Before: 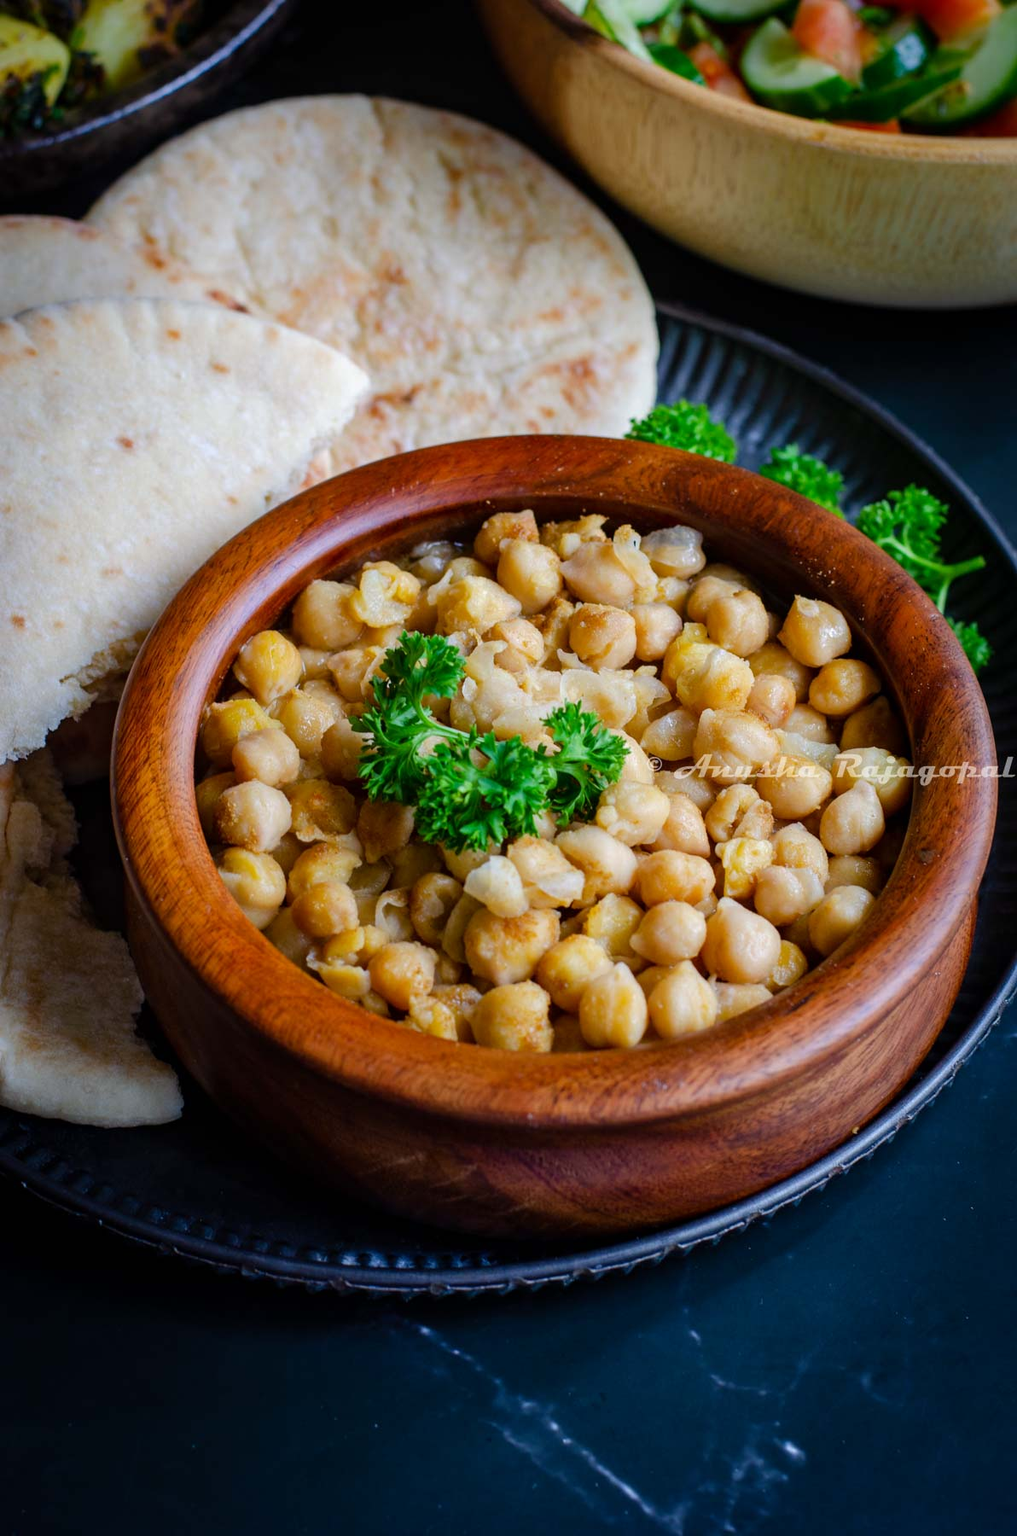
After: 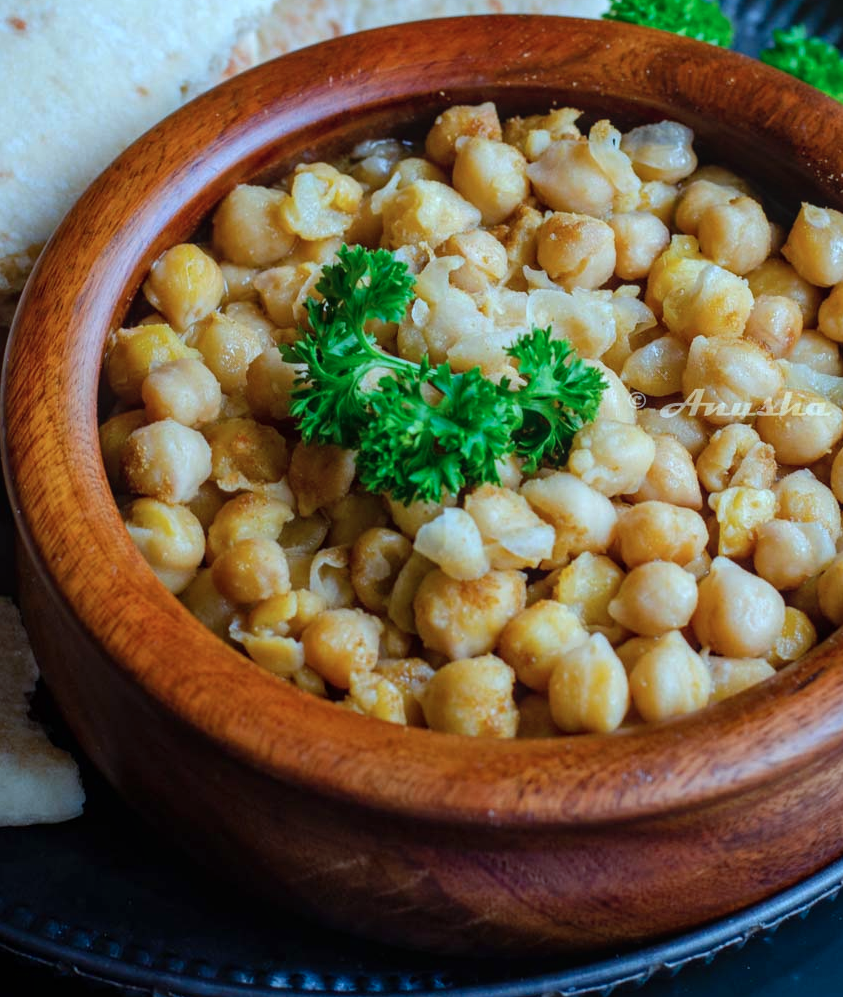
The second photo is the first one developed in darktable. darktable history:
local contrast: detail 109%
color correction: highlights a* -11.55, highlights b* -14.92
crop: left 10.982%, top 27.512%, right 18.237%, bottom 17.077%
